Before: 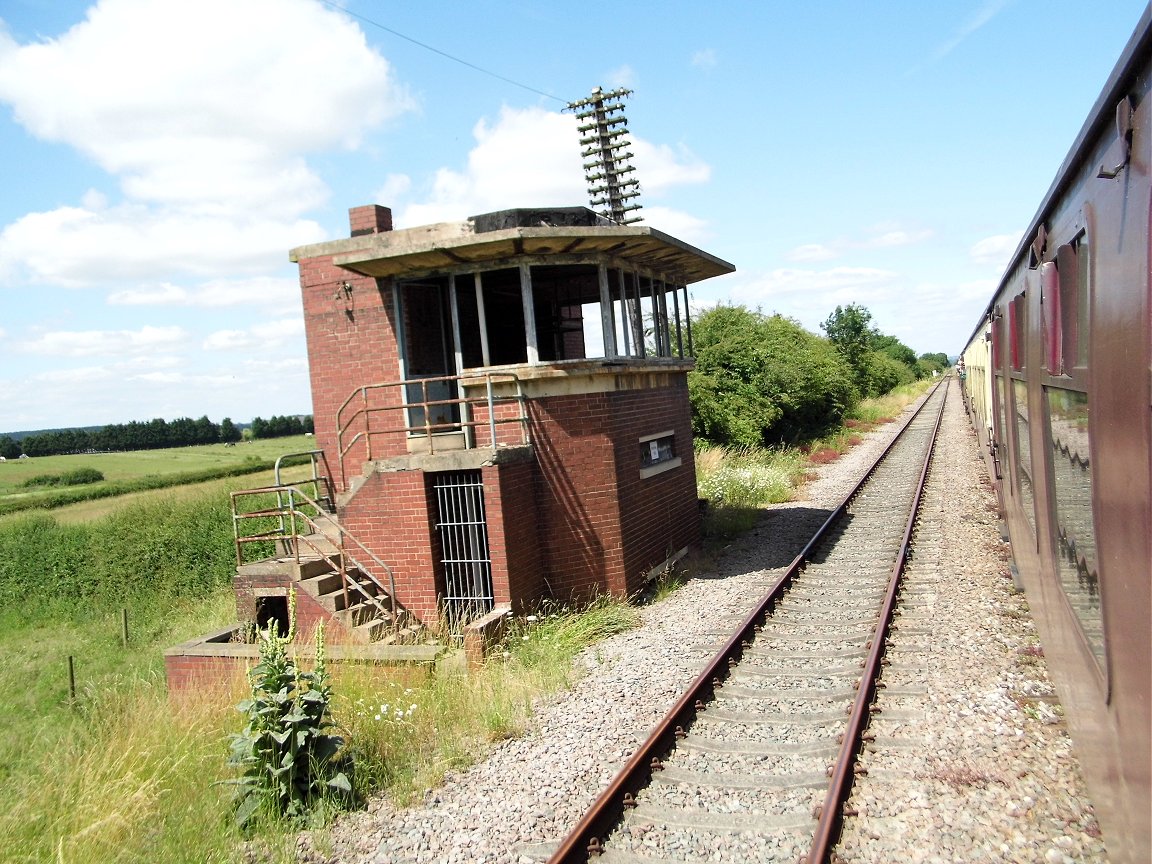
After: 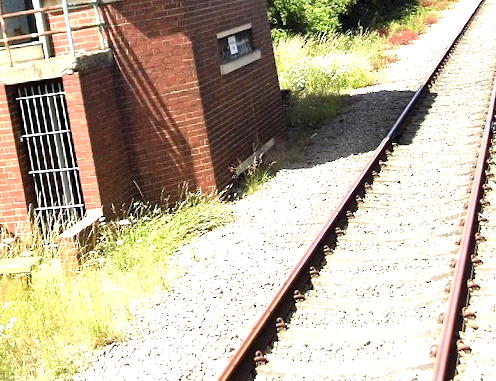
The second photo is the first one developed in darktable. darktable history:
exposure: exposure 1.2 EV, compensate highlight preservation false
crop: left 35.976%, top 45.819%, right 18.162%, bottom 5.807%
rotate and perspective: rotation -4.57°, crop left 0.054, crop right 0.944, crop top 0.087, crop bottom 0.914
tone equalizer: on, module defaults
